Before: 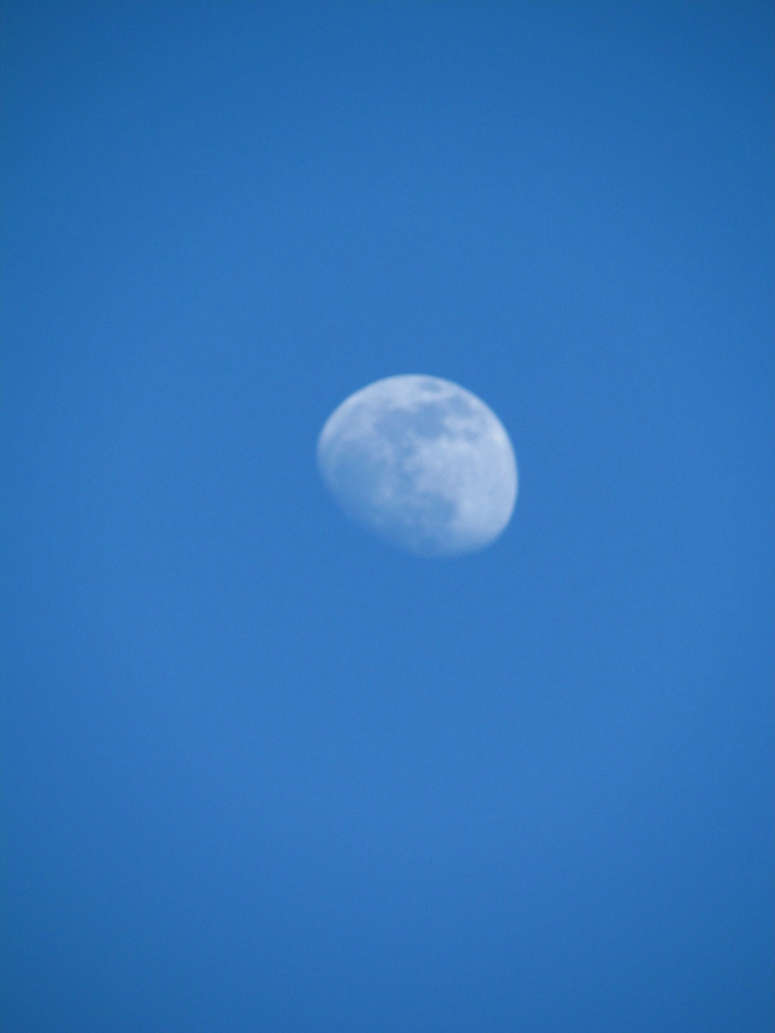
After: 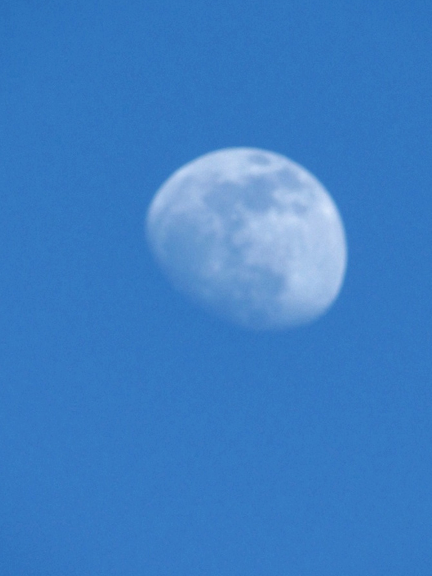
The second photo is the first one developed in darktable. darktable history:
local contrast: on, module defaults
crop and rotate: left 22.13%, top 22.054%, right 22.026%, bottom 22.102%
